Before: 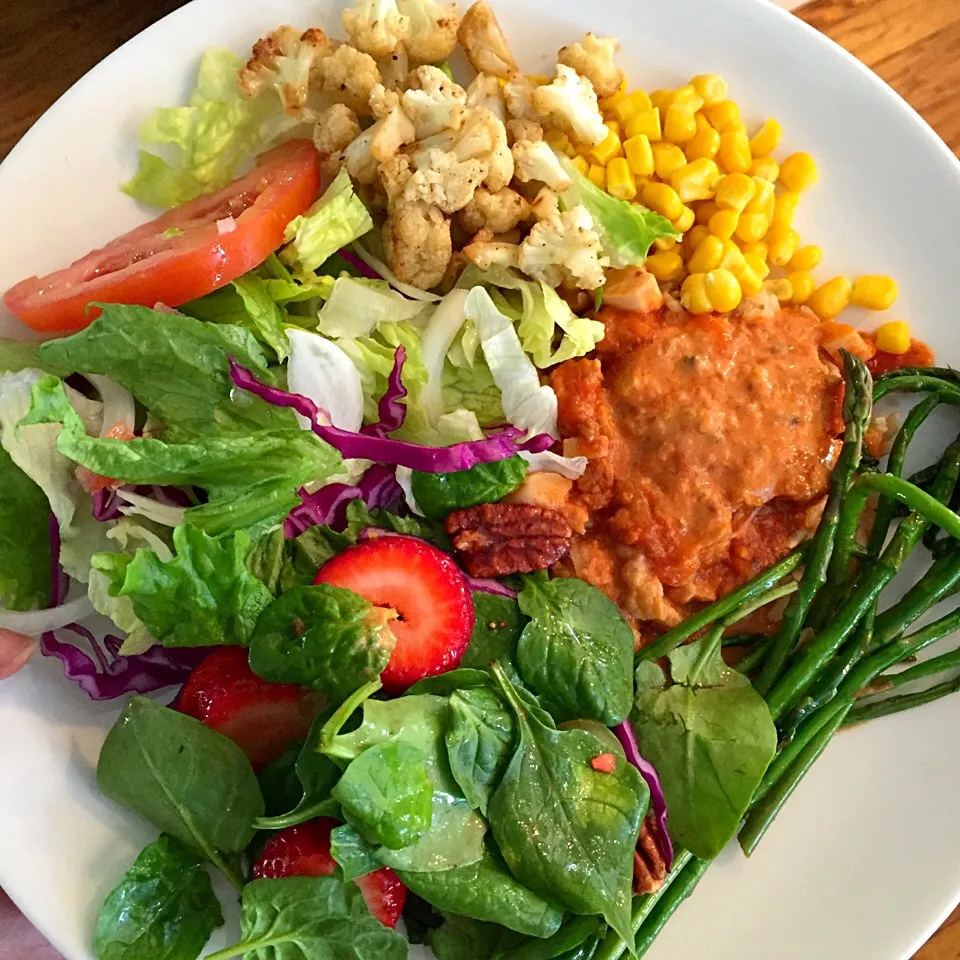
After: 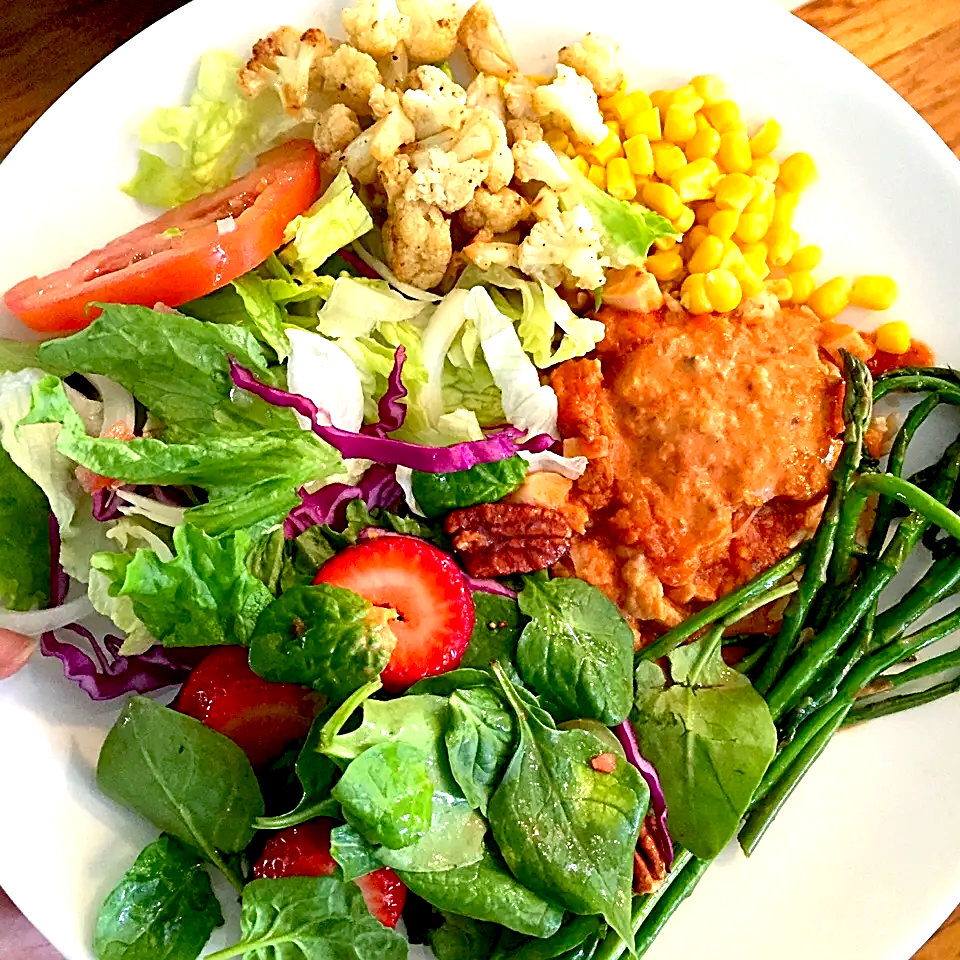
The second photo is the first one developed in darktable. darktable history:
exposure: black level correction 0.012, exposure 0.7 EV, compensate exposure bias true, compensate highlight preservation false
sharpen: on, module defaults
